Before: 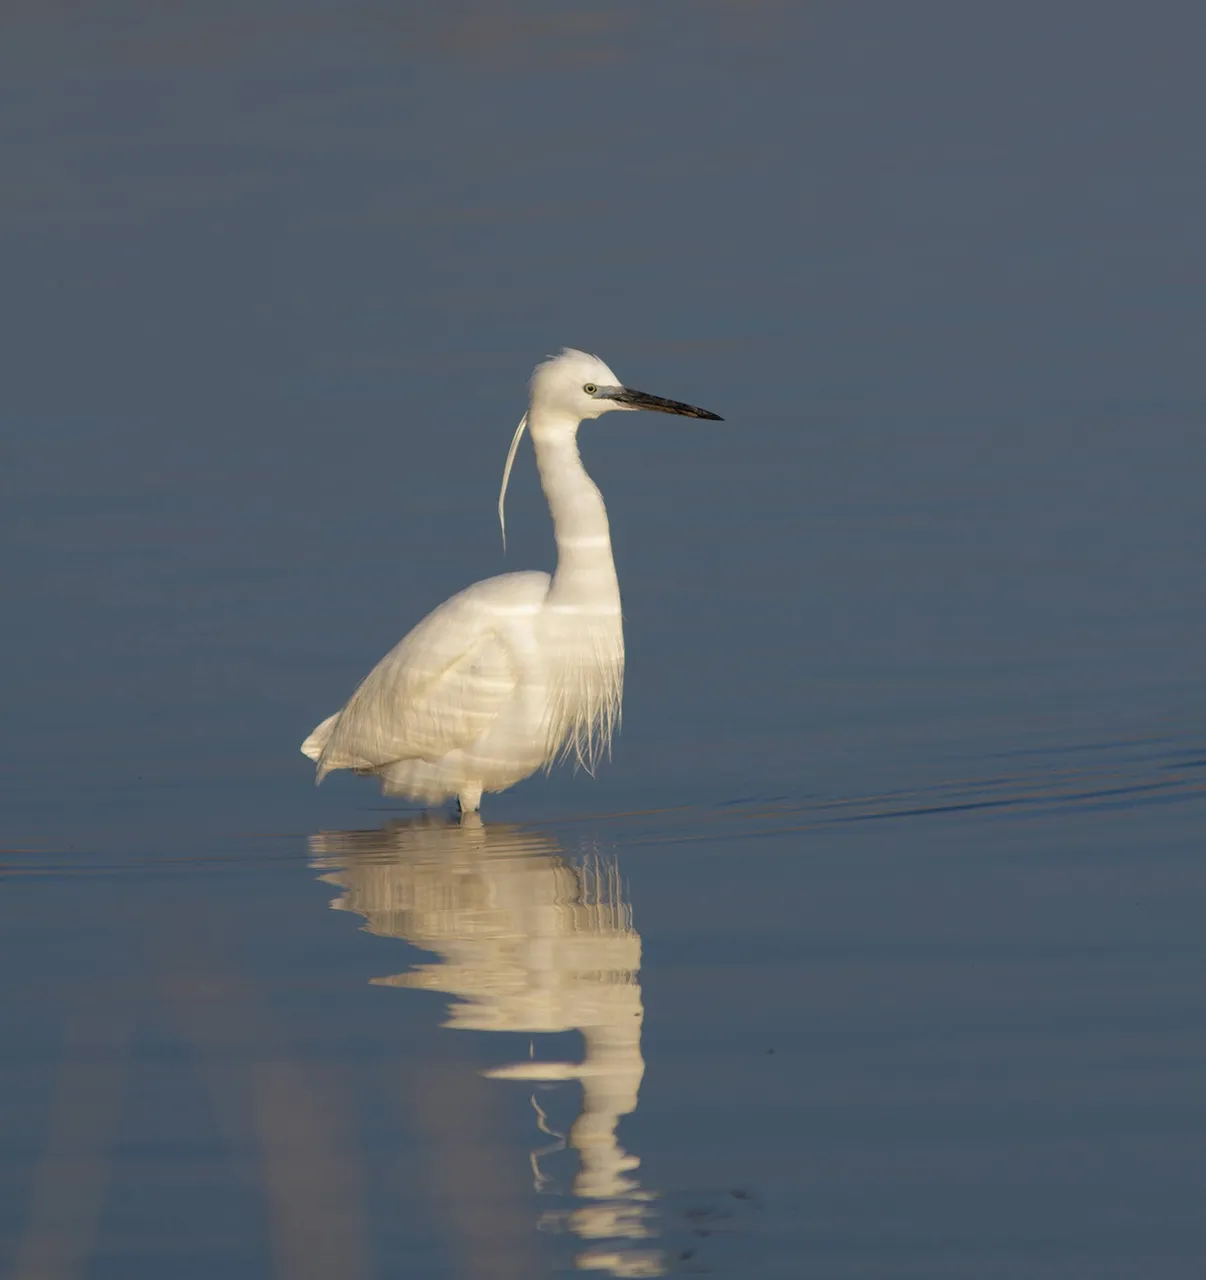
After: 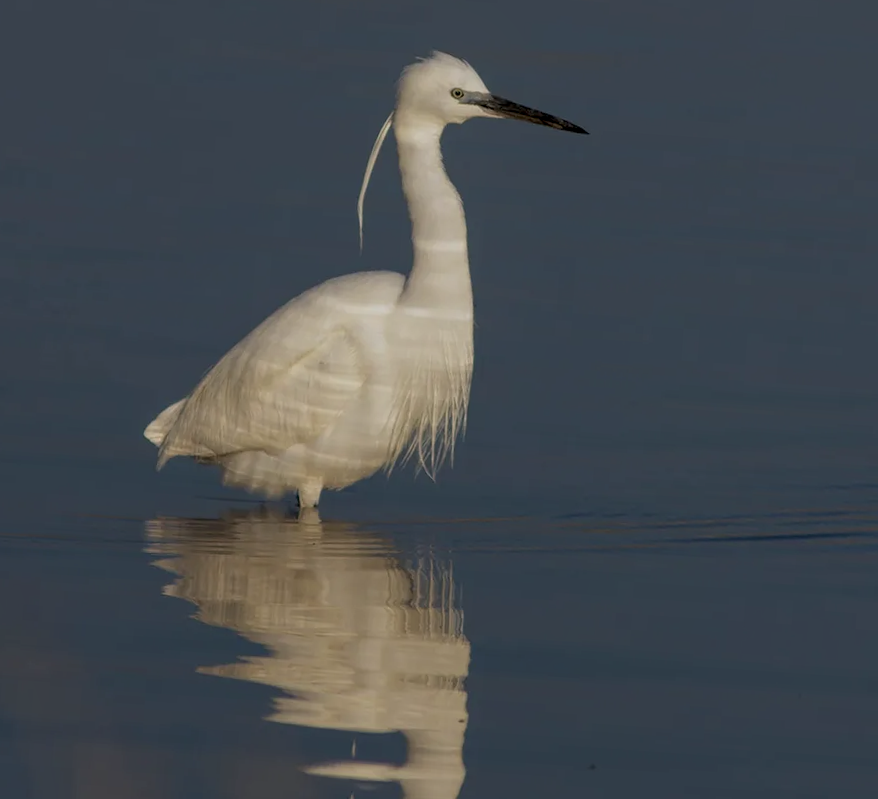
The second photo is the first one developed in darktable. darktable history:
exposure: exposure -0.943 EV, compensate highlight preservation false
crop and rotate: angle -3.92°, left 9.855%, top 21.202%, right 12.161%, bottom 11.971%
local contrast: detail 130%
